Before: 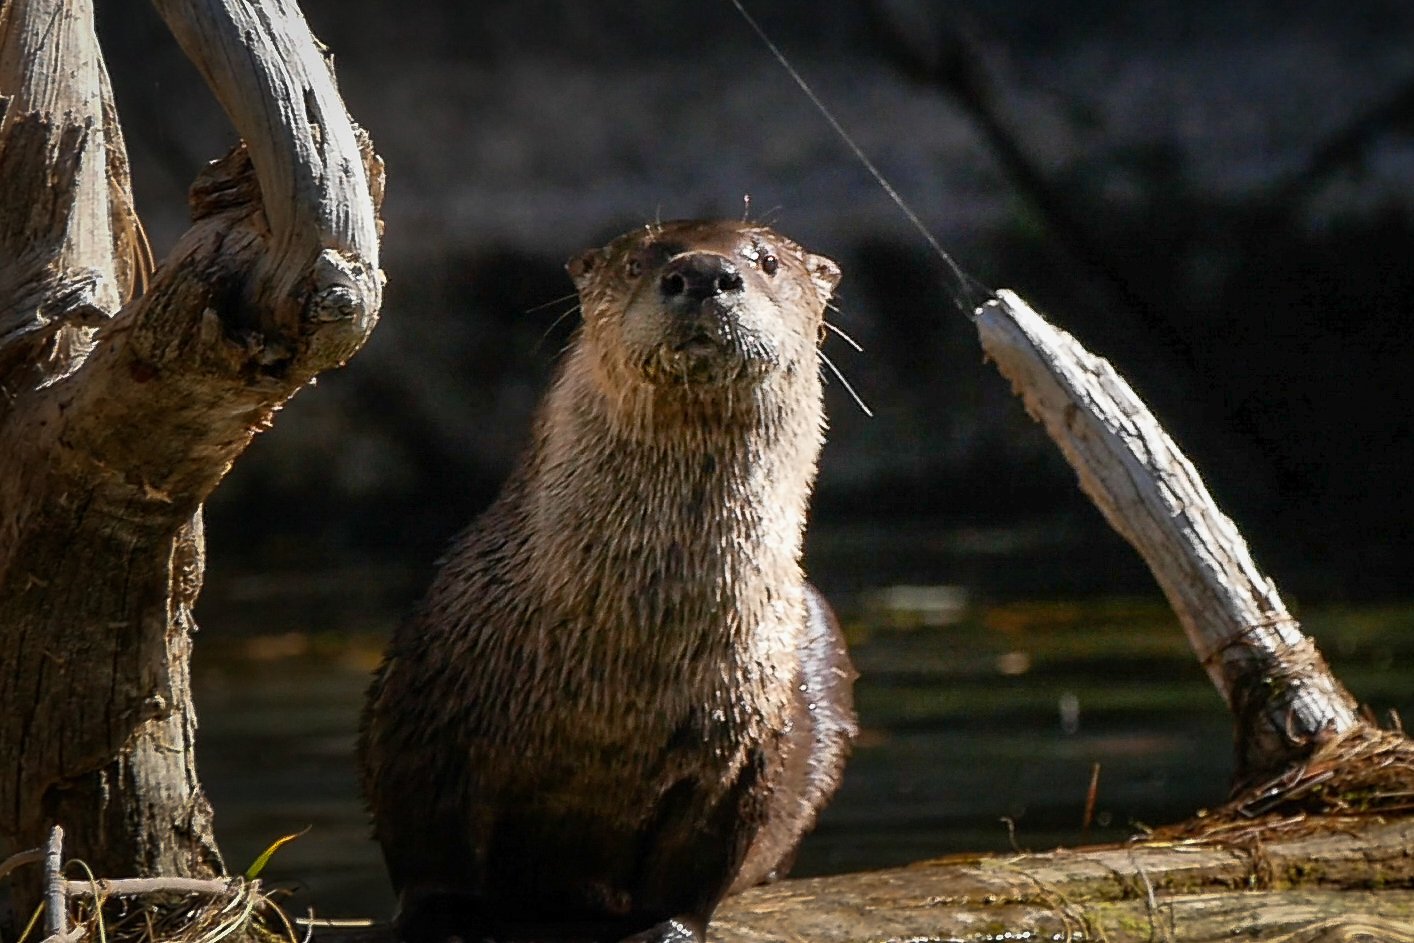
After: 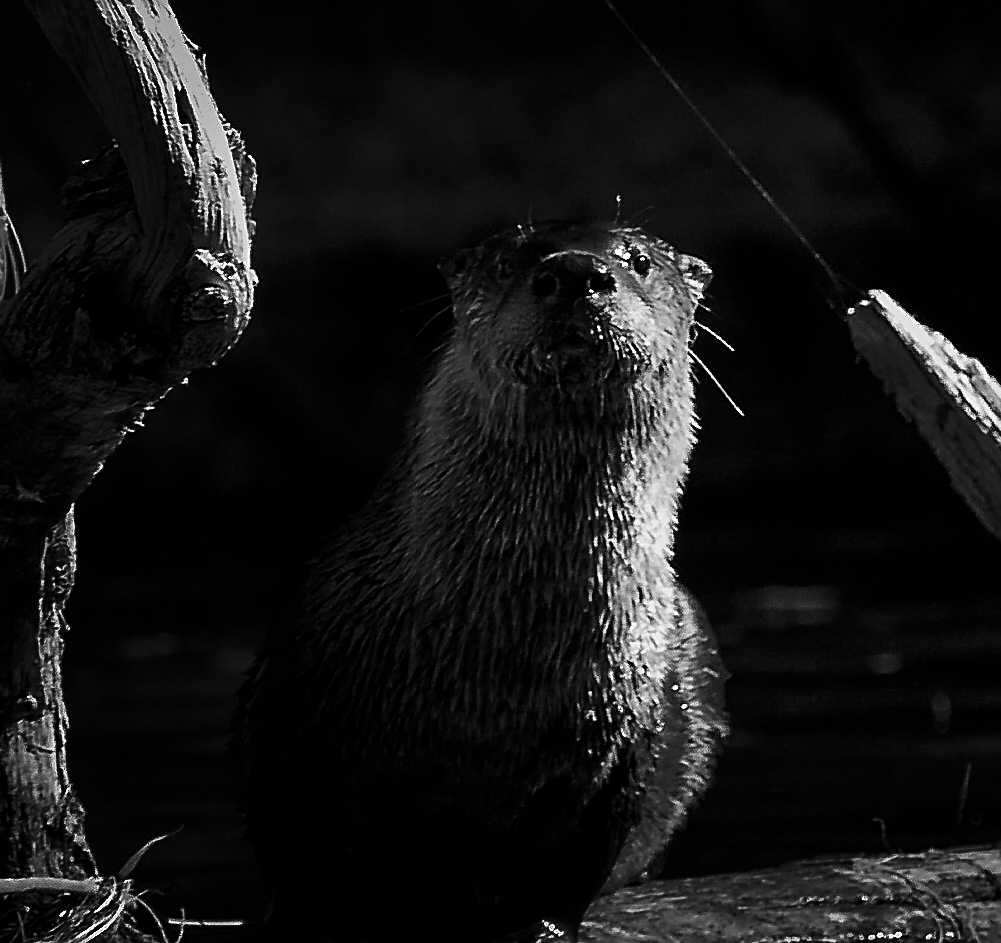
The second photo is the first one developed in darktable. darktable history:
contrast brightness saturation: contrast -0.03, brightness -0.59, saturation -1
sharpen: on, module defaults
crop and rotate: left 9.061%, right 20.142%
